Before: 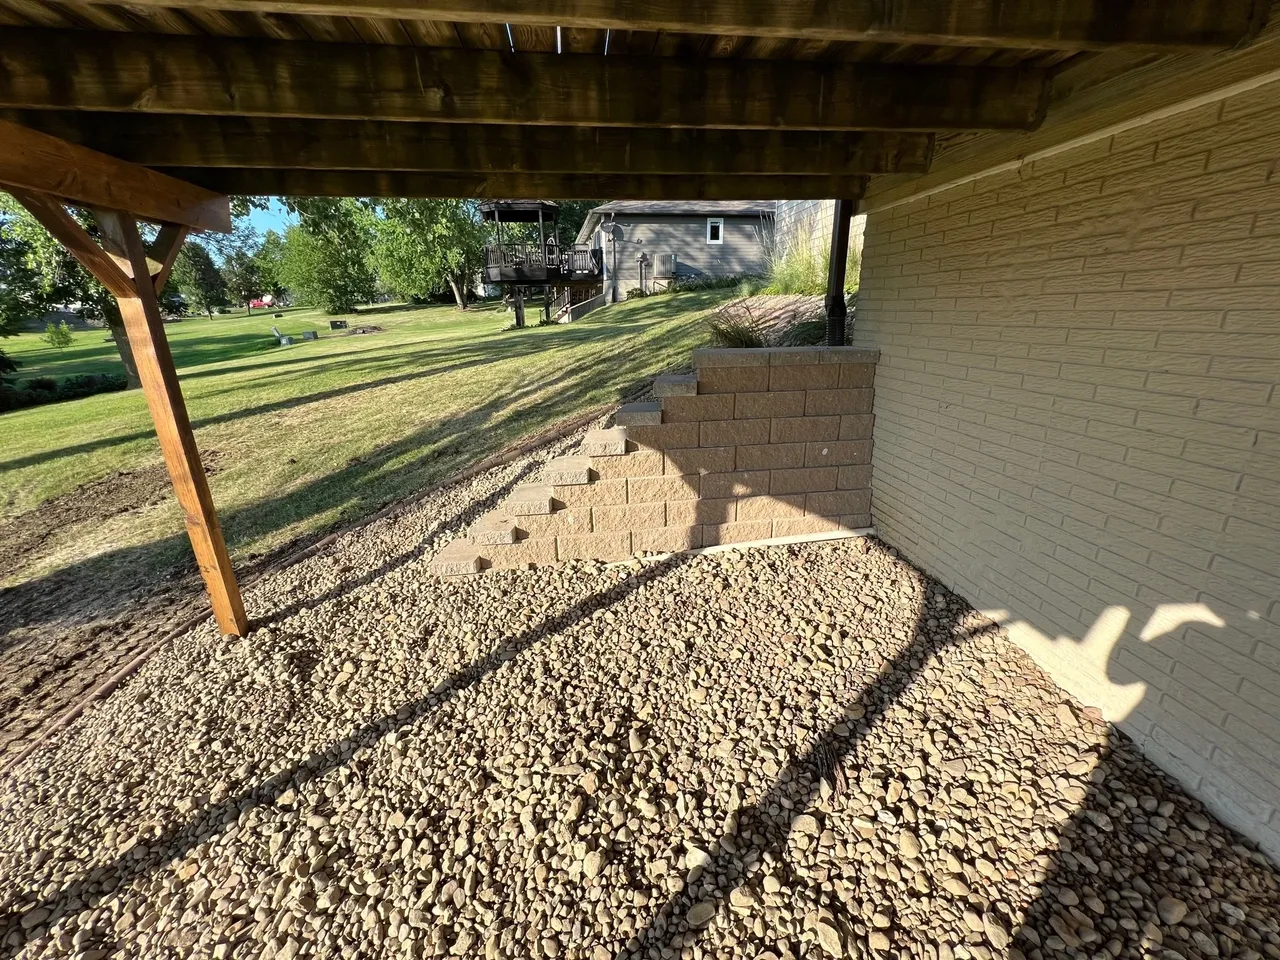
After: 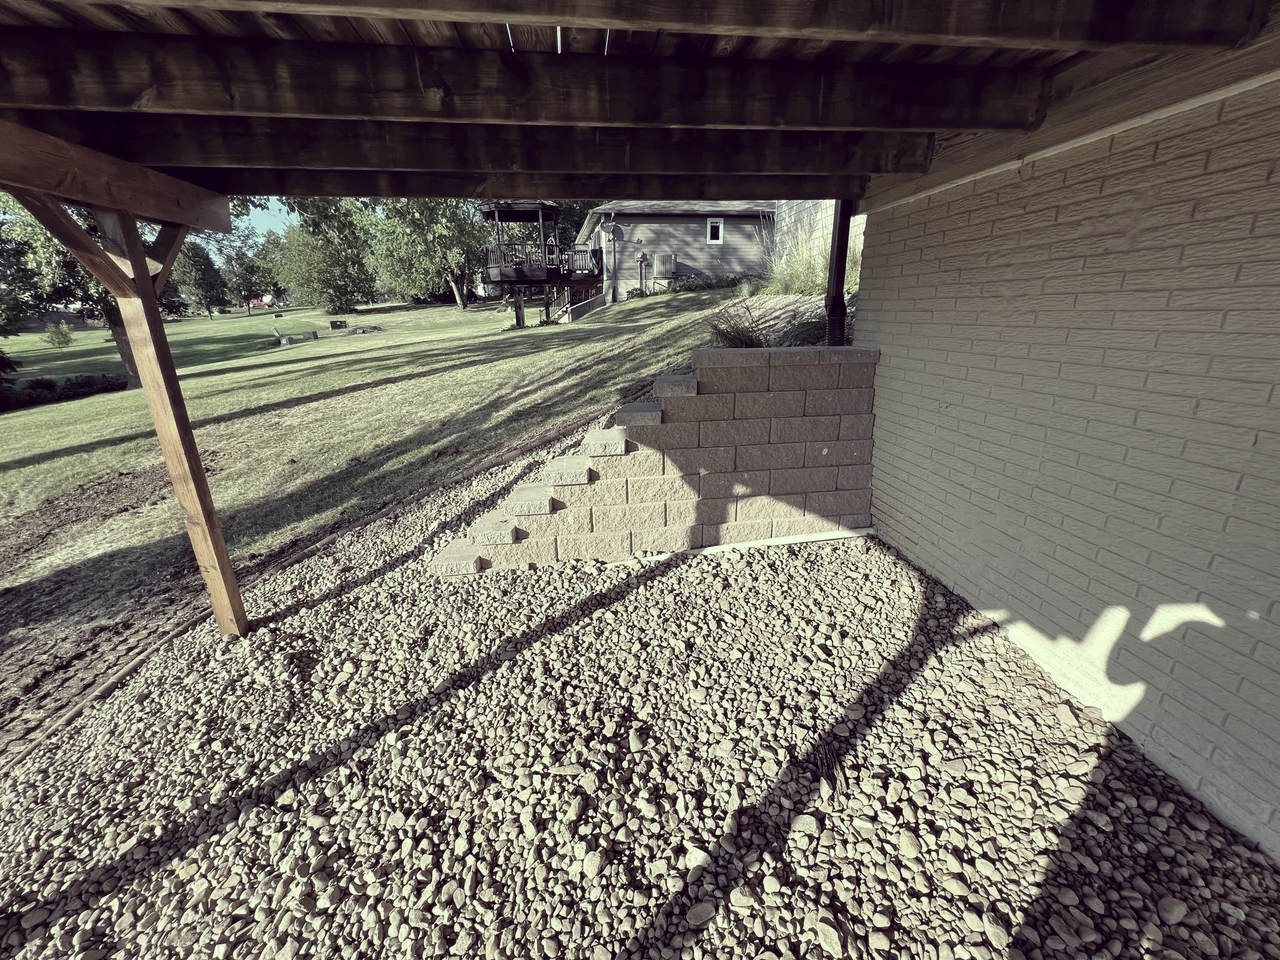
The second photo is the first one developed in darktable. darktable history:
color correction: highlights a* -20.16, highlights b* 20.46, shadows a* 19.67, shadows b* -20.5, saturation 0.384
